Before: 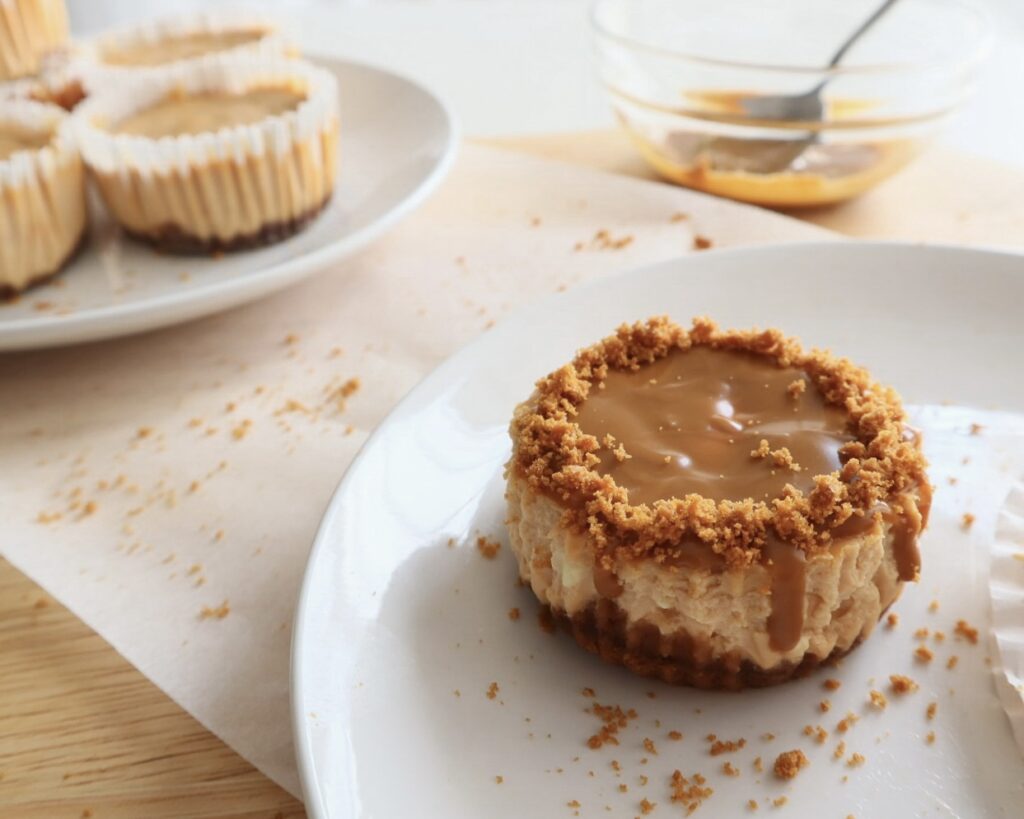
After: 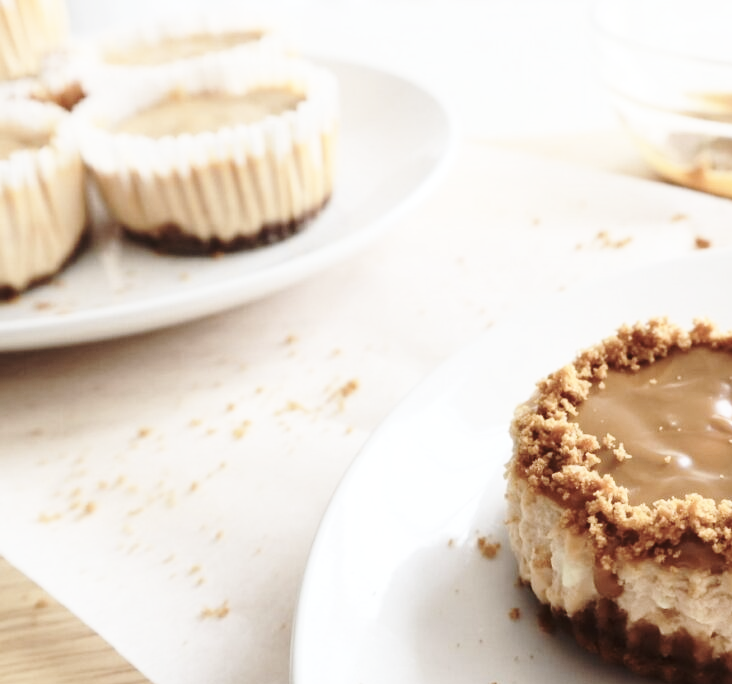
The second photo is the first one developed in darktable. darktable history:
base curve: curves: ch0 [(0, 0) (0.036, 0.037) (0.121, 0.228) (0.46, 0.76) (0.859, 0.983) (1, 1)], preserve colors none
contrast brightness saturation: contrast 0.098, saturation -0.378
crop: right 28.497%, bottom 16.454%
levels: mode automatic, white 99.88%, levels [0, 0.397, 0.955]
